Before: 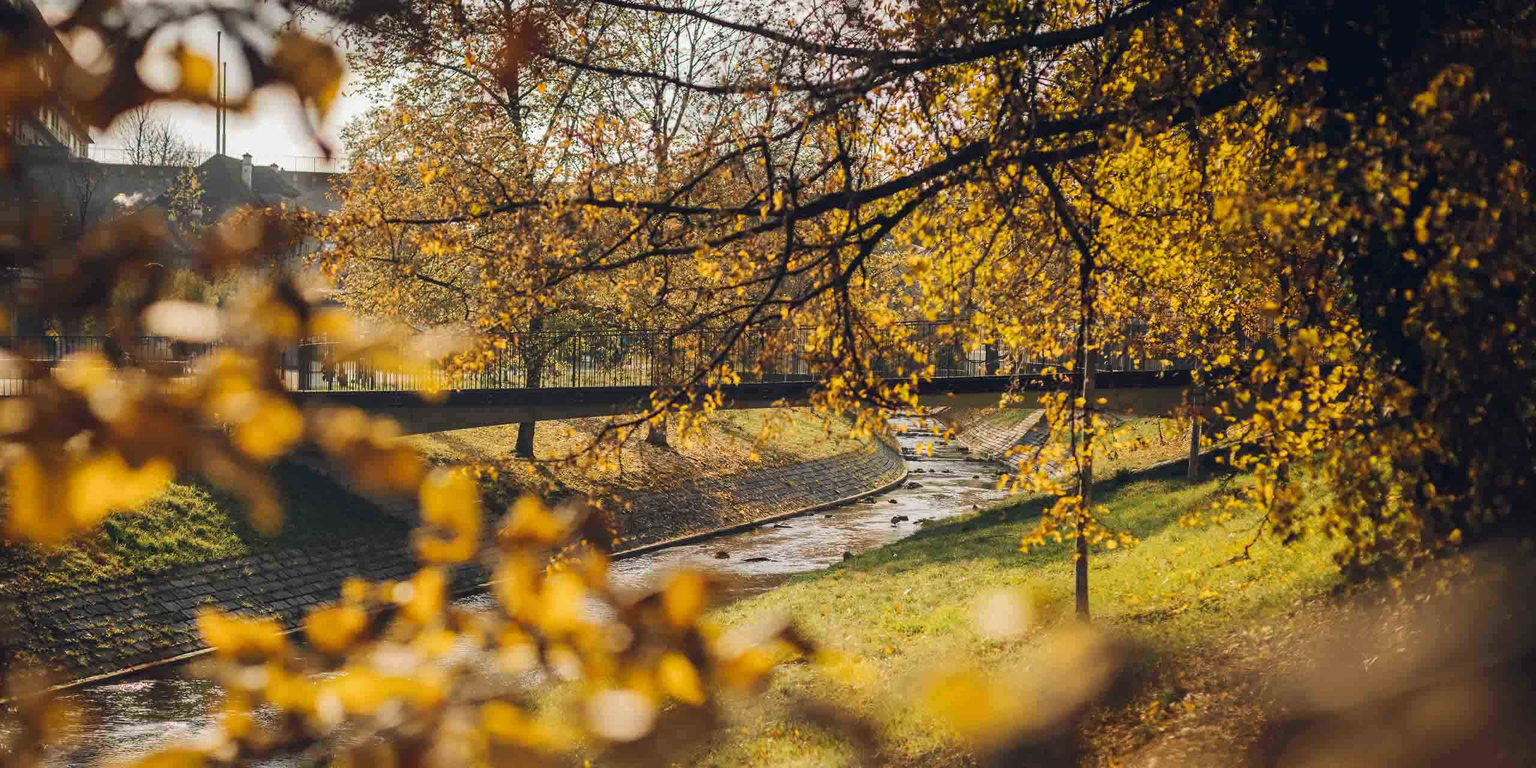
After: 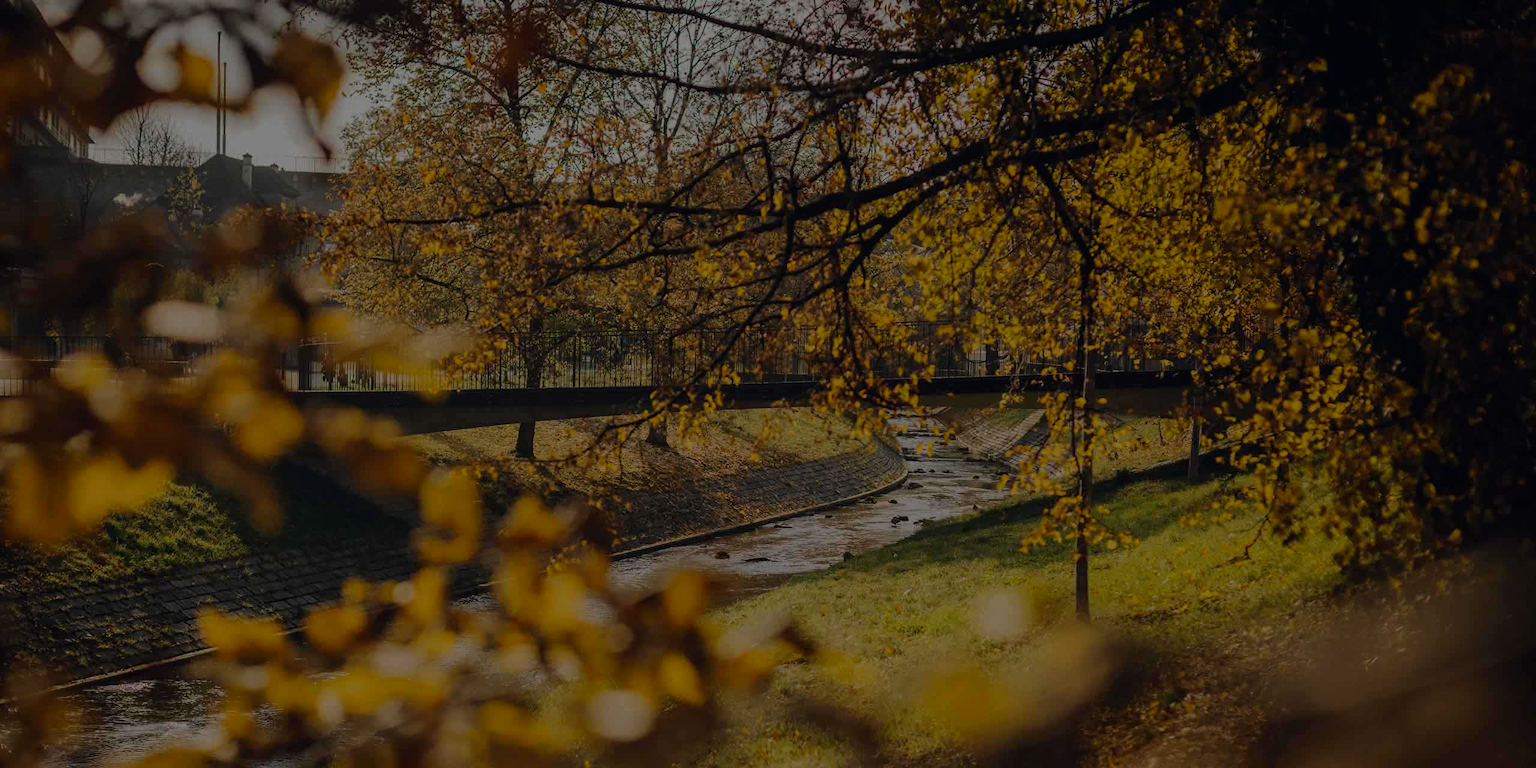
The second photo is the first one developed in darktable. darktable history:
exposure: exposure -2.002 EV, compensate highlight preservation false
contrast brightness saturation: contrast 0.04, saturation 0.07
